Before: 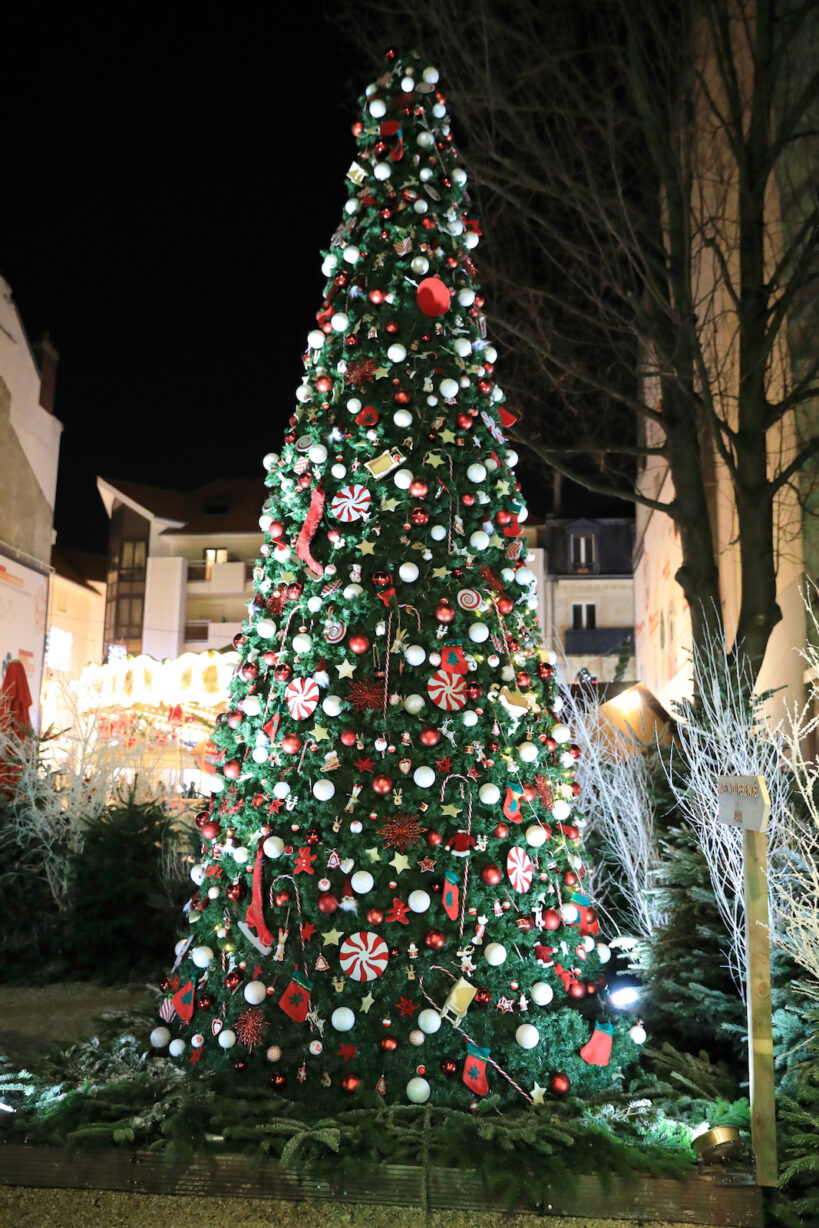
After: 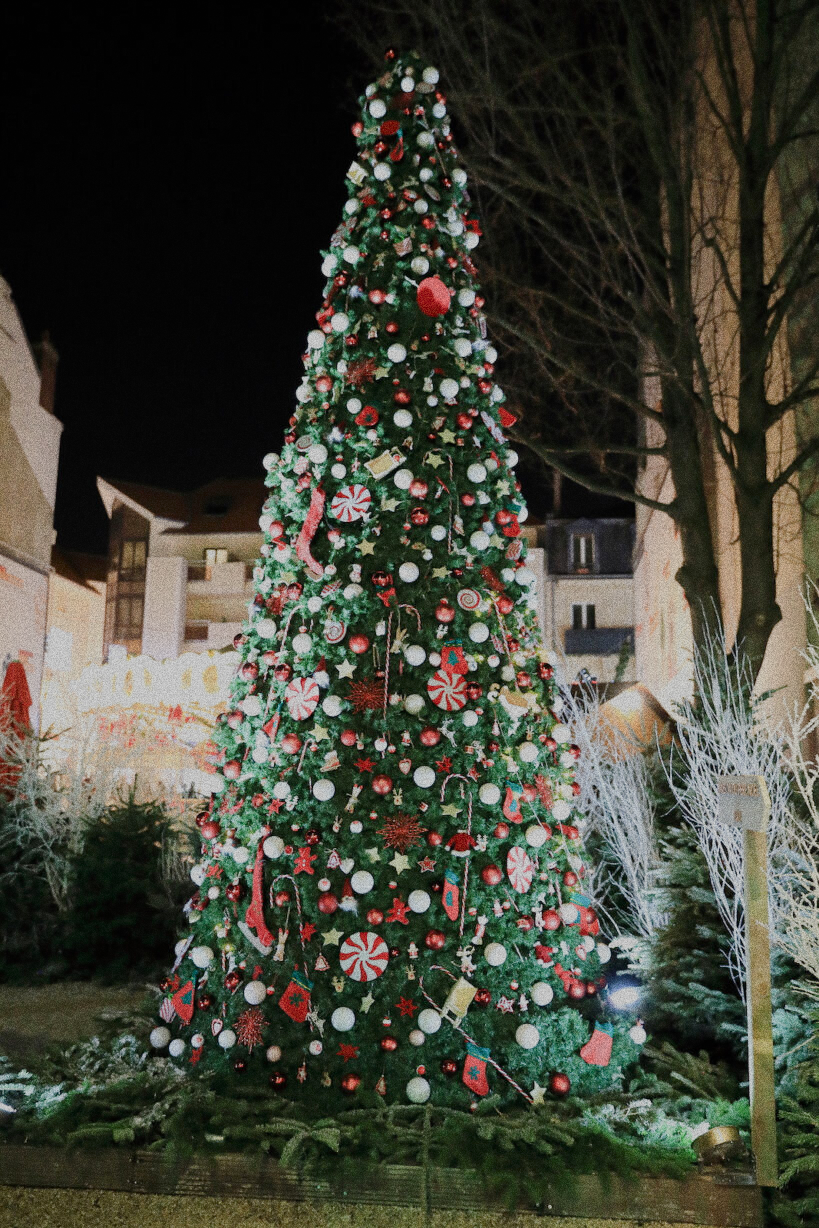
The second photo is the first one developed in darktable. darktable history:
sigmoid: contrast 1.05, skew -0.15
grain: strength 49.07%
white balance: red 1, blue 1
